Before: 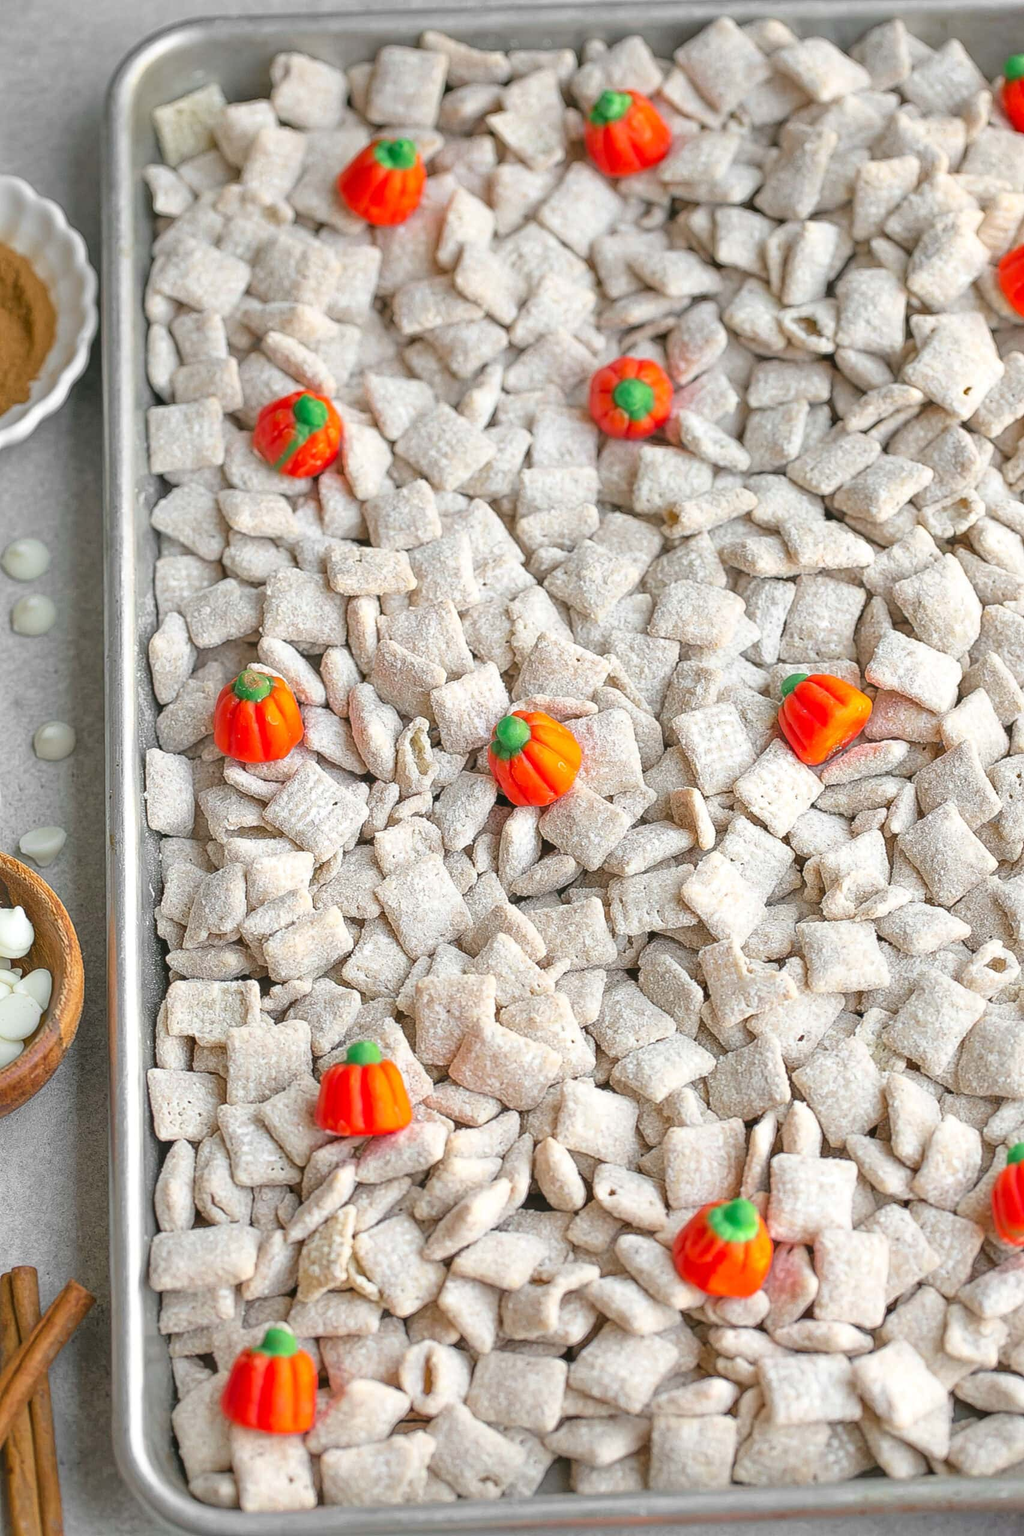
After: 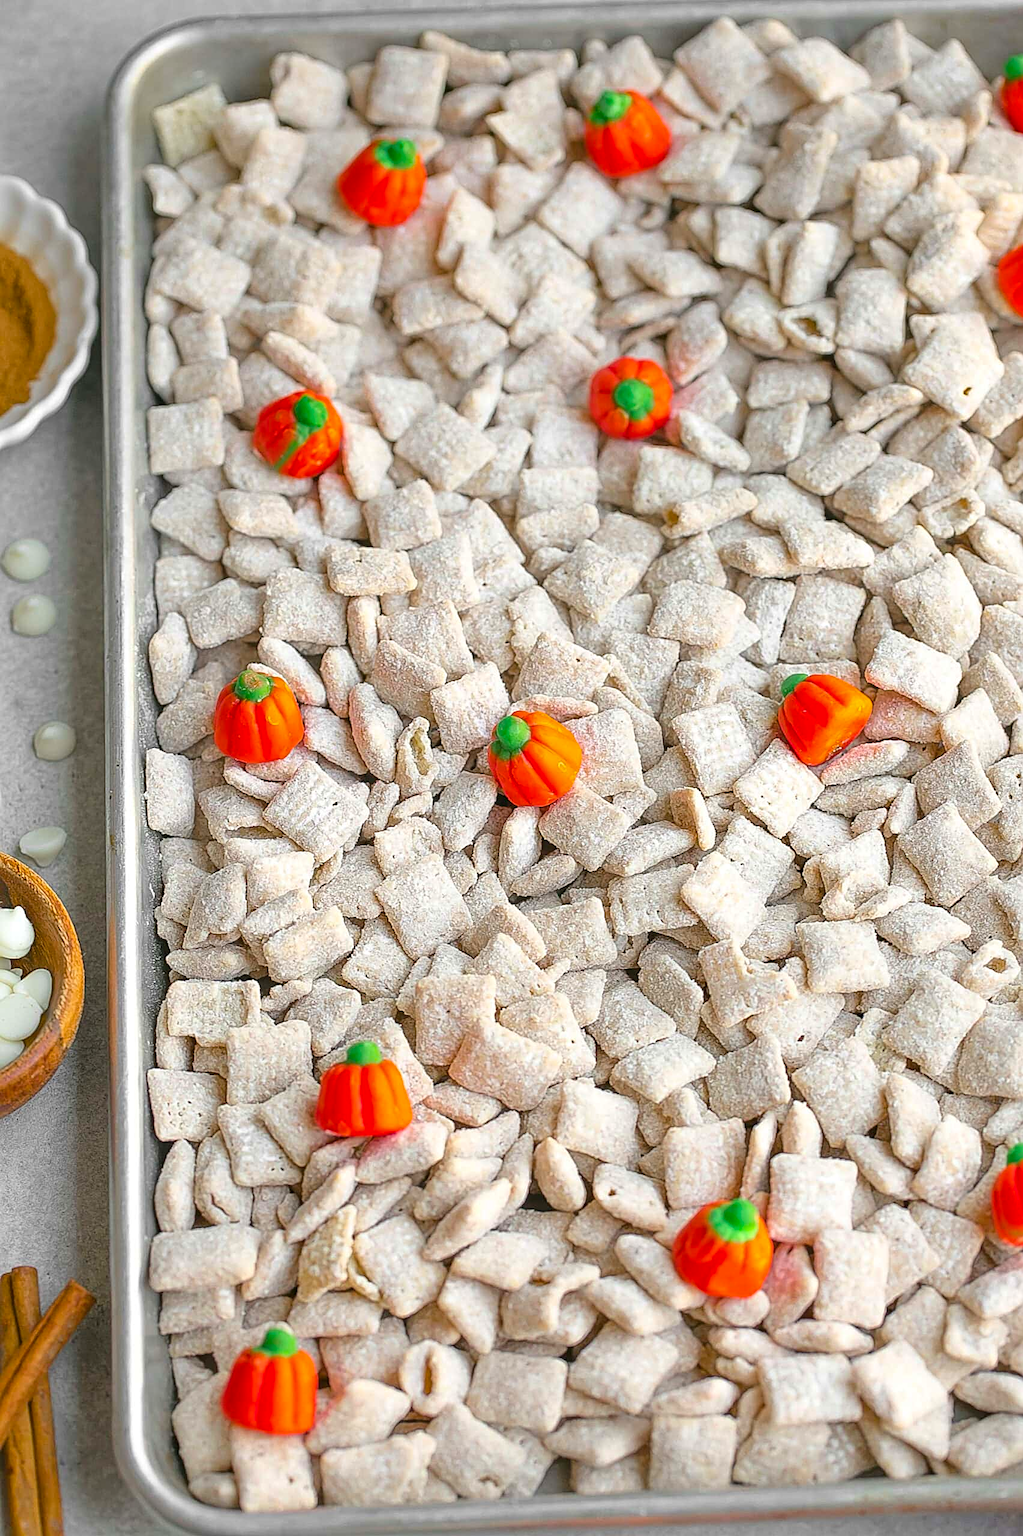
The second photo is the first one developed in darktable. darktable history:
color balance rgb: perceptual saturation grading › global saturation 20%, global vibrance 20%
sharpen: on, module defaults
